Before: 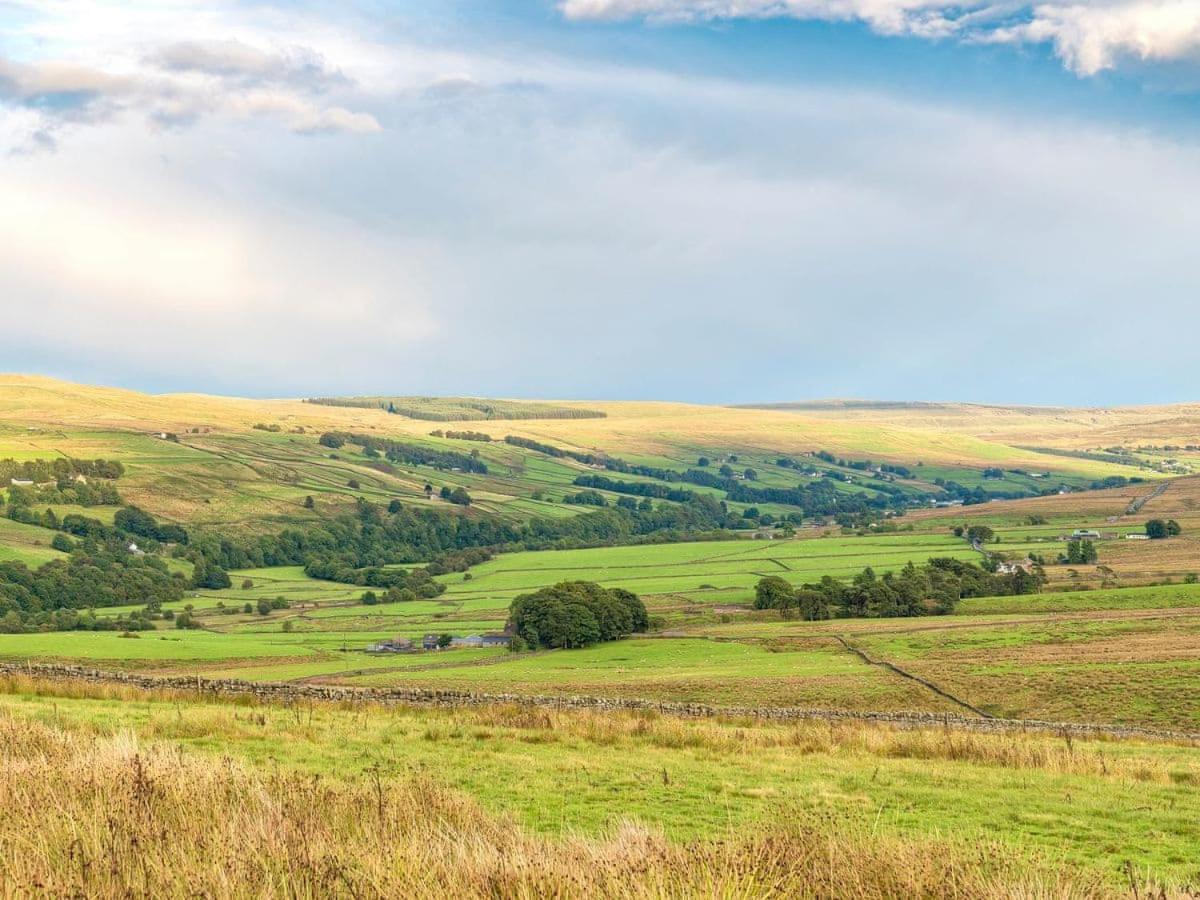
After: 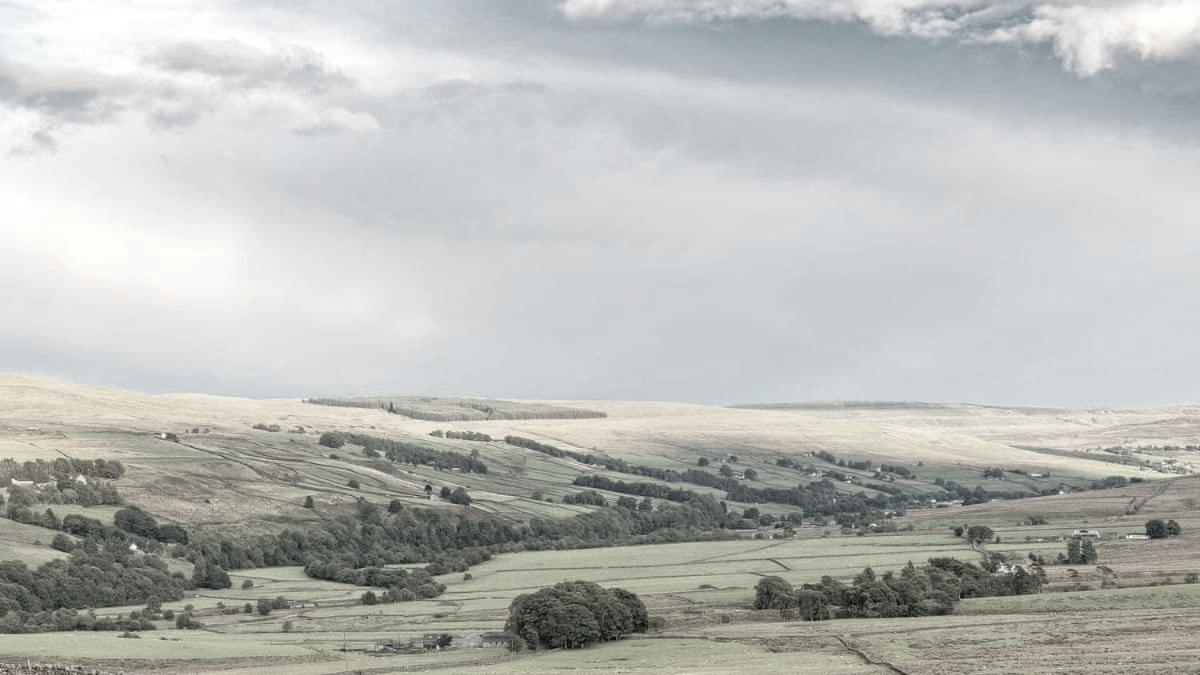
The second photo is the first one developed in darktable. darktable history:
crop: bottom 24.967%
color correction: saturation 0.2
